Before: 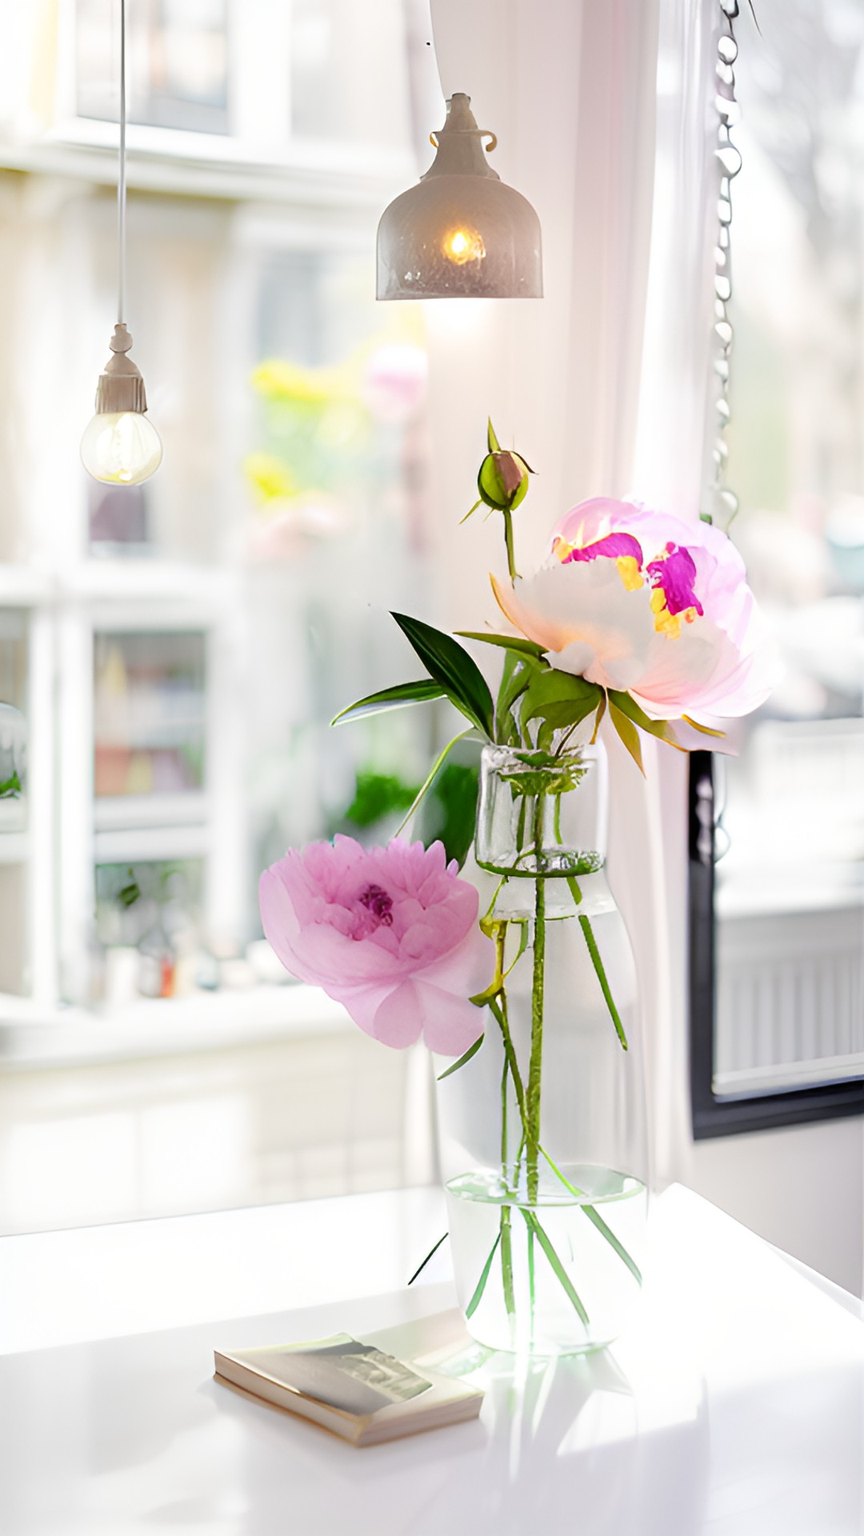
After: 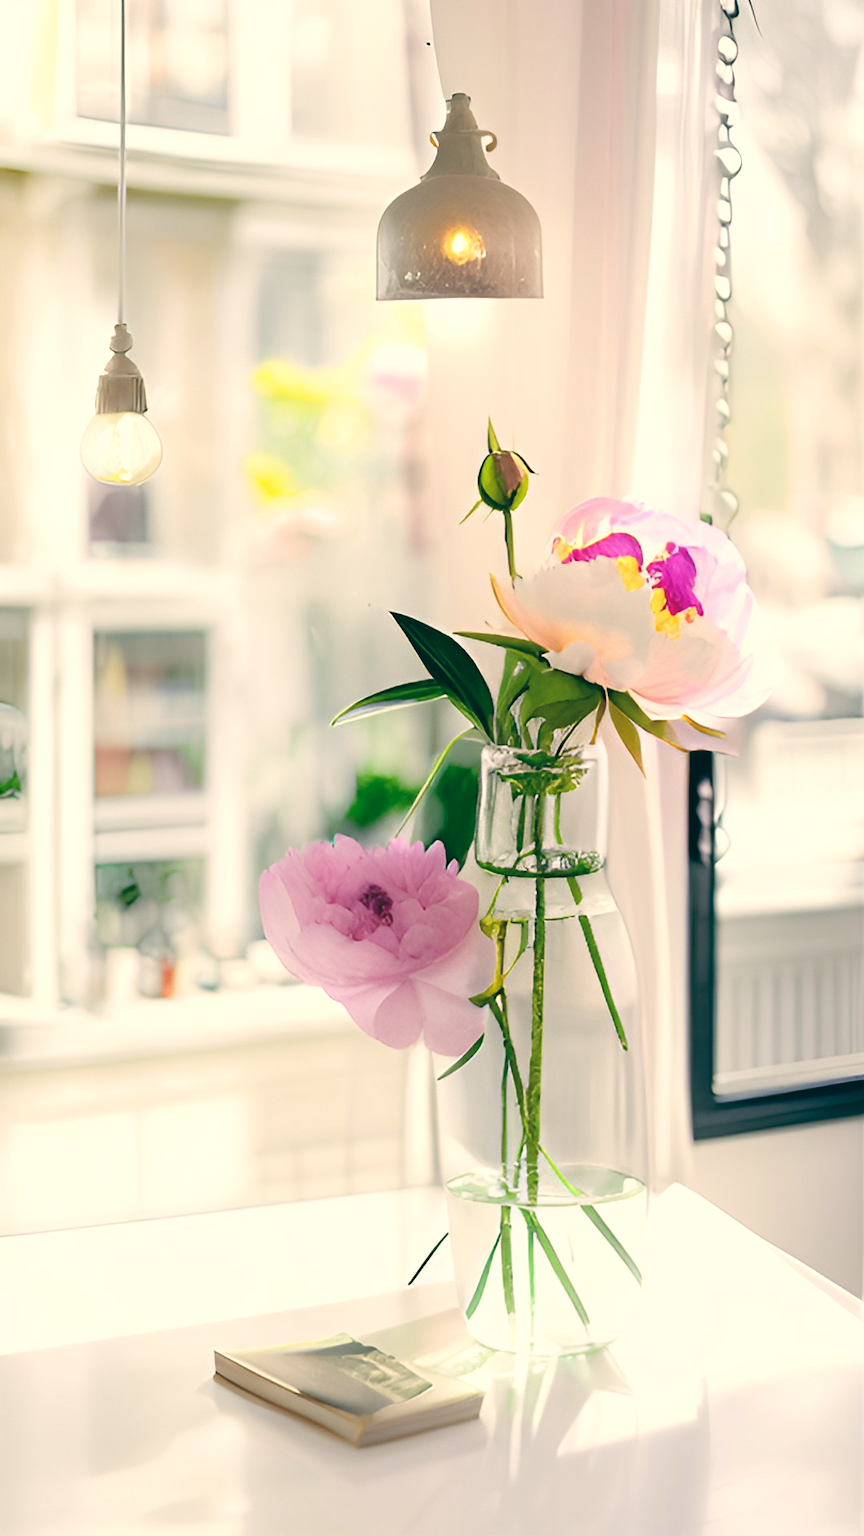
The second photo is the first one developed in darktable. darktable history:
color correction: highlights b* 3
color balance: lift [1.005, 0.99, 1.007, 1.01], gamma [1, 0.979, 1.011, 1.021], gain [0.923, 1.098, 1.025, 0.902], input saturation 90.45%, contrast 7.73%, output saturation 105.91%
